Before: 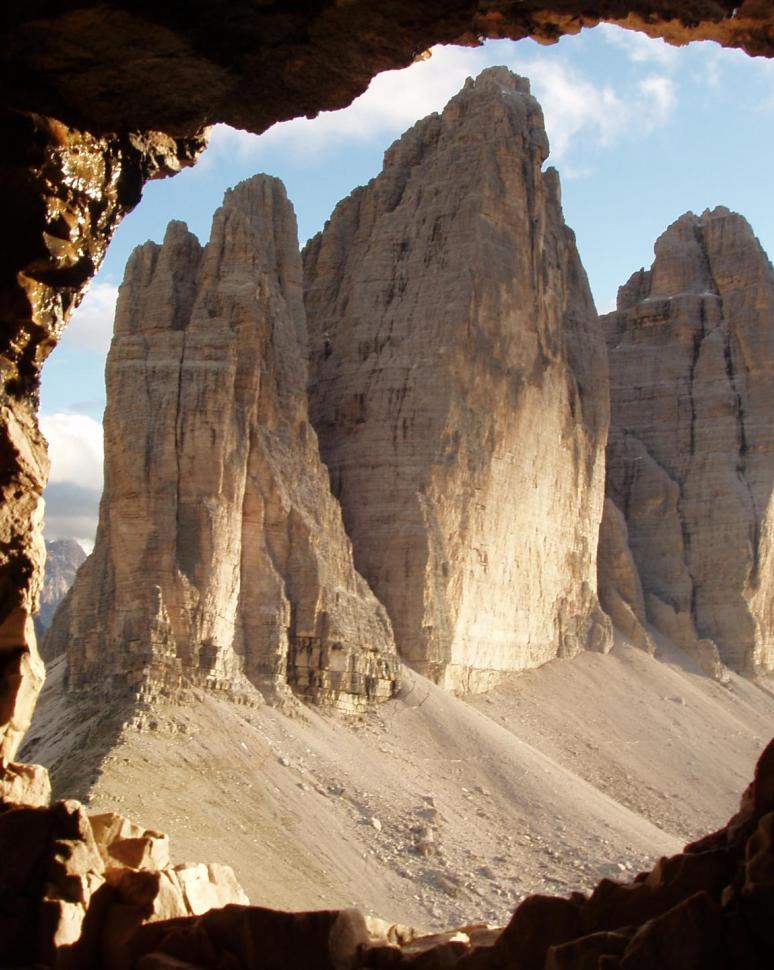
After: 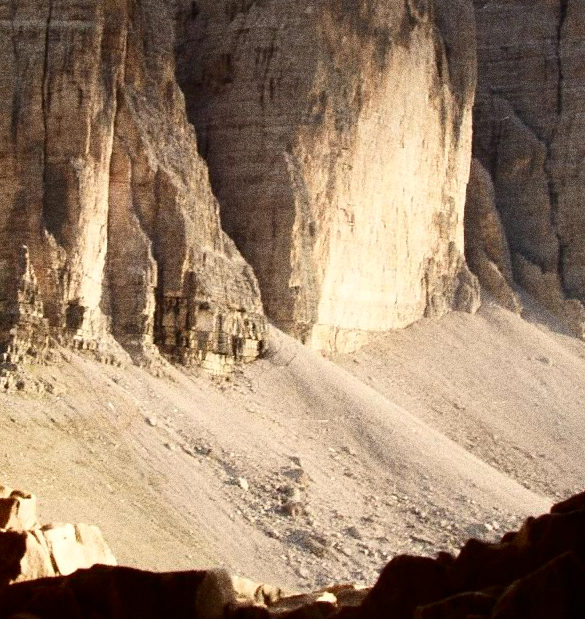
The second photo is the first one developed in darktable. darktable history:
crop and rotate: left 17.299%, top 35.115%, right 7.015%, bottom 1.024%
contrast brightness saturation: contrast 0.28
grain: coarseness 10.62 ISO, strength 55.56%
